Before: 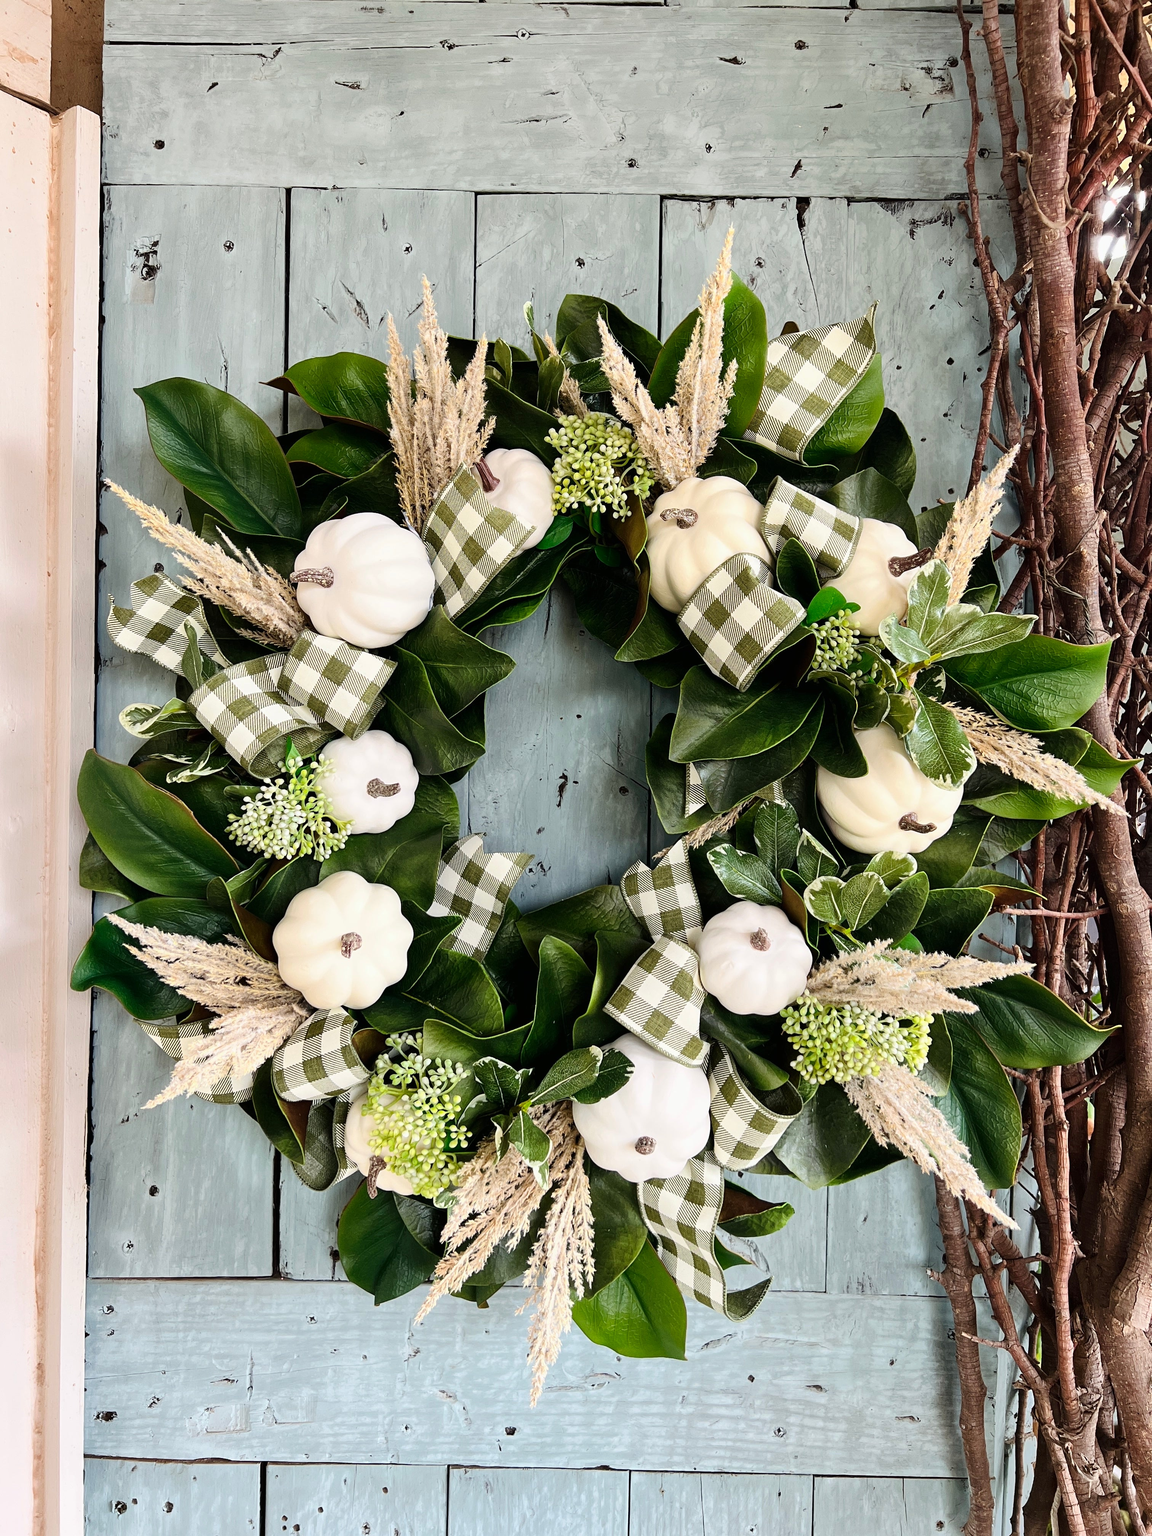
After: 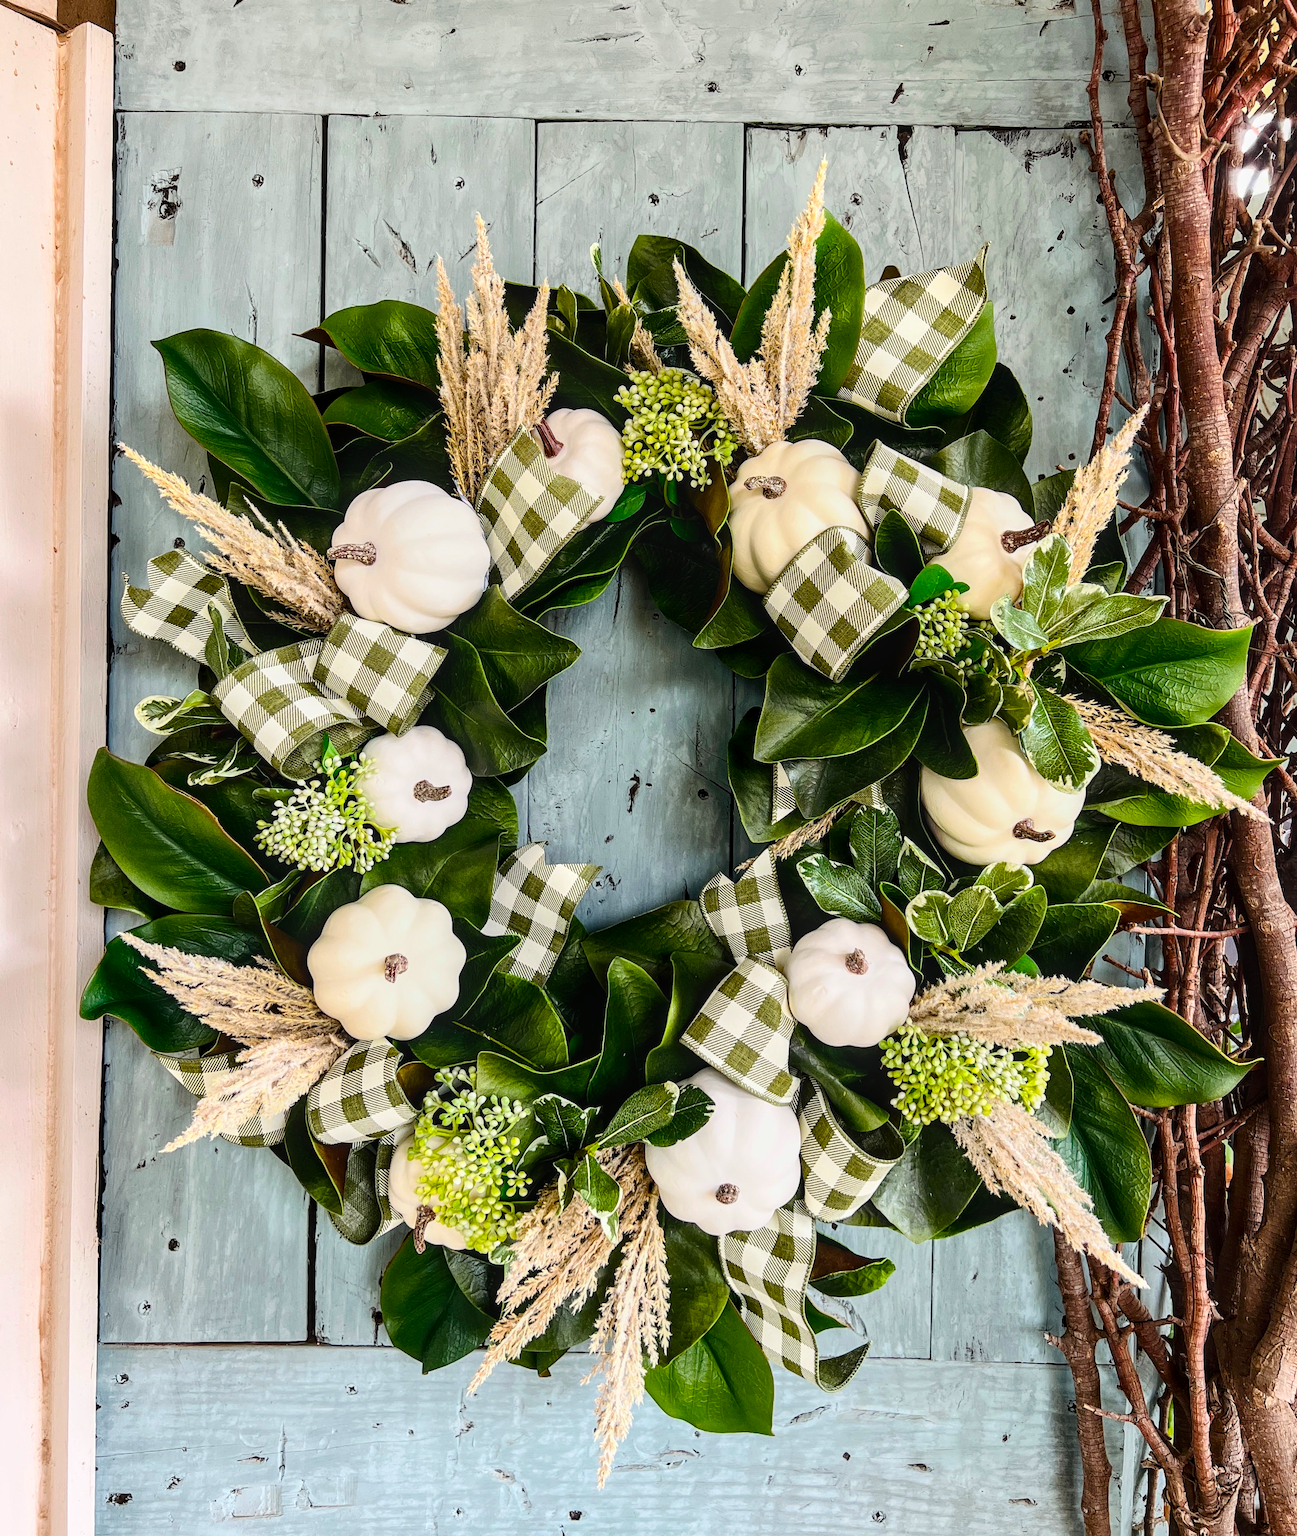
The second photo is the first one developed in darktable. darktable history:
crop and rotate: top 5.609%, bottom 5.609%
local contrast: on, module defaults
color balance rgb: perceptual saturation grading › global saturation 30%, global vibrance 10%
contrast brightness saturation: contrast 0.14
